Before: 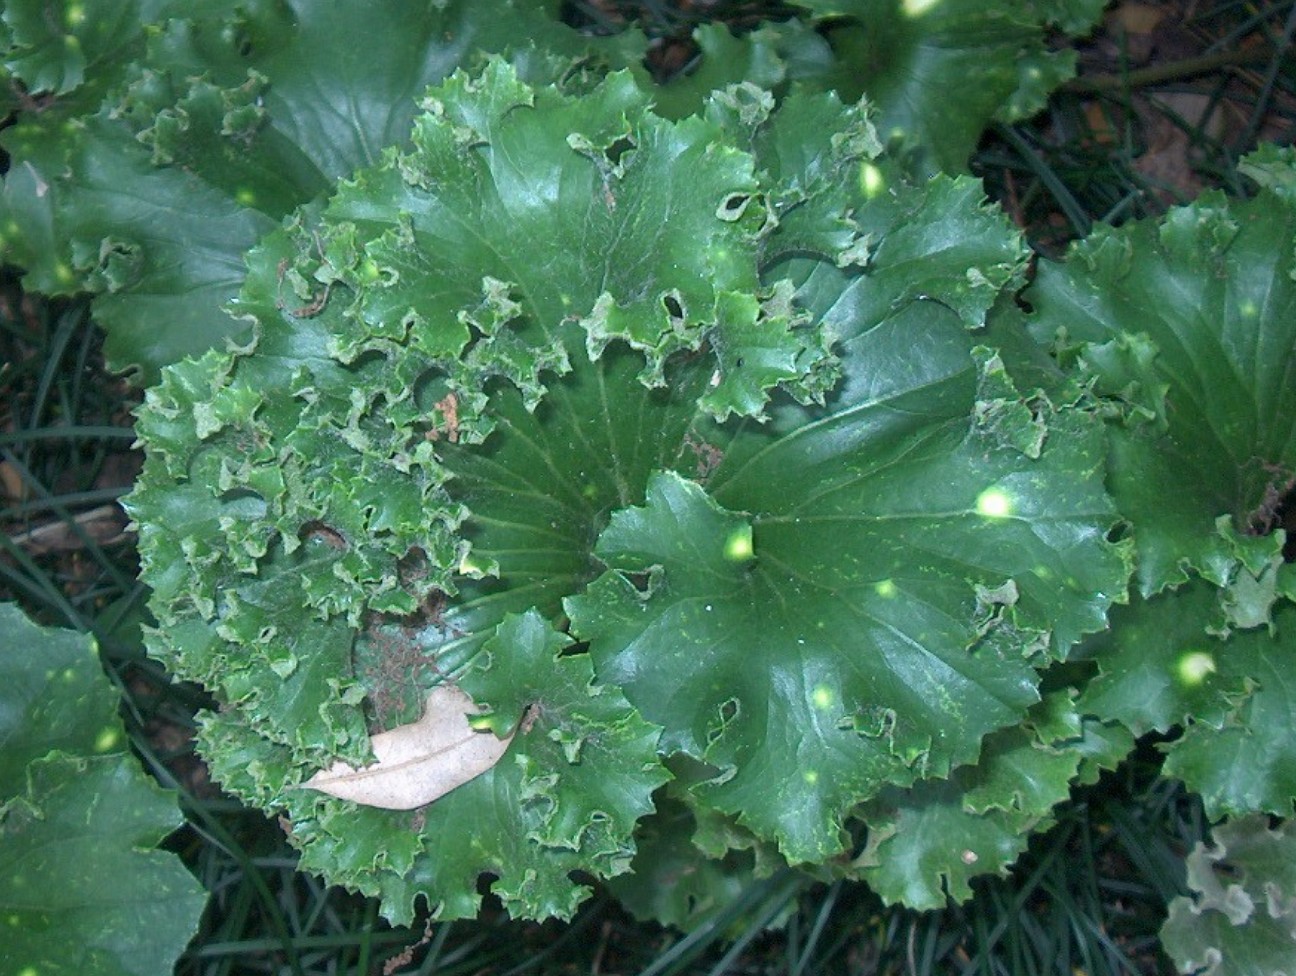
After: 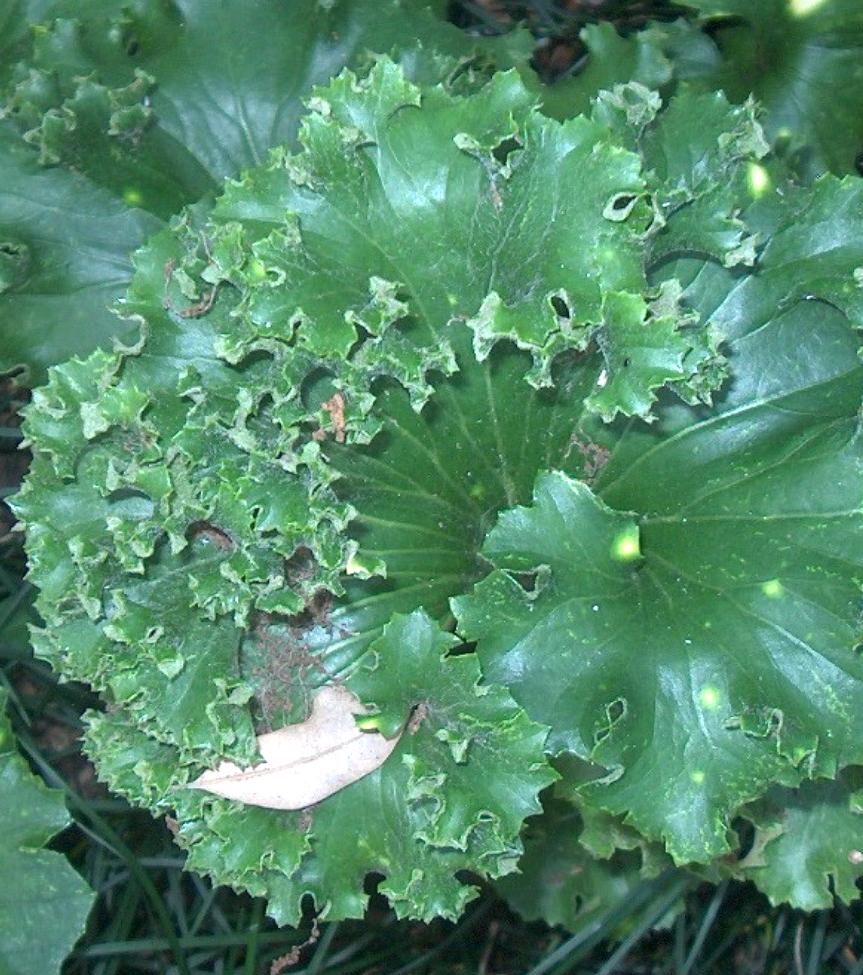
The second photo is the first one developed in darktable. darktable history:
crop and rotate: left 8.786%, right 24.548%
exposure: exposure 0.375 EV, compensate highlight preservation false
